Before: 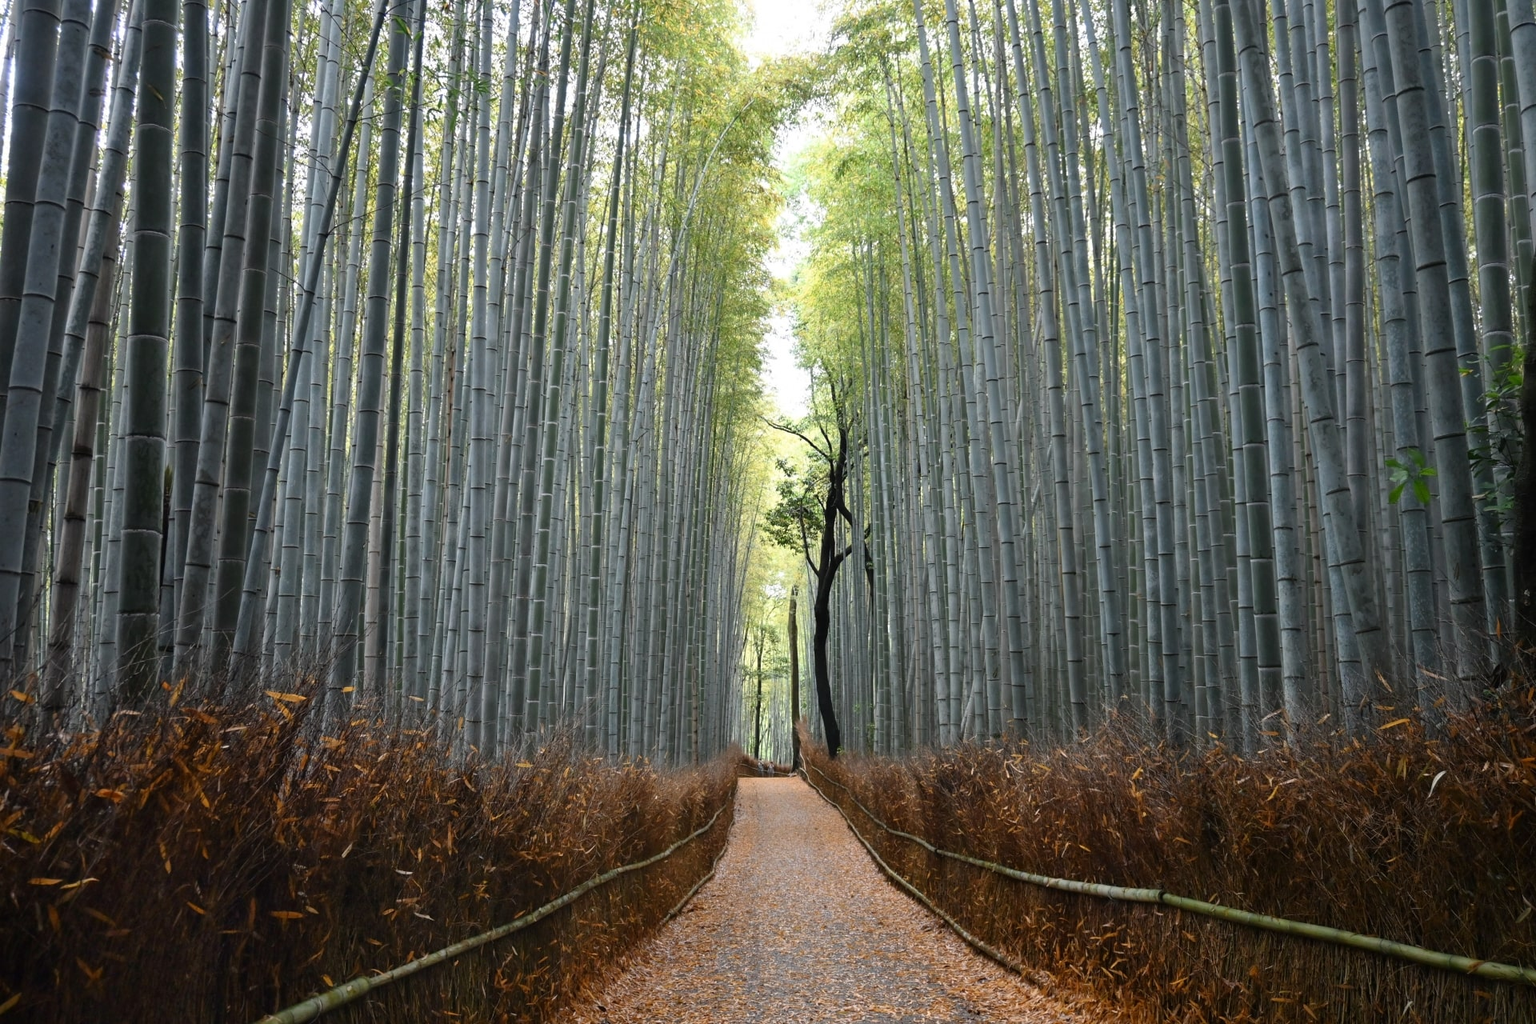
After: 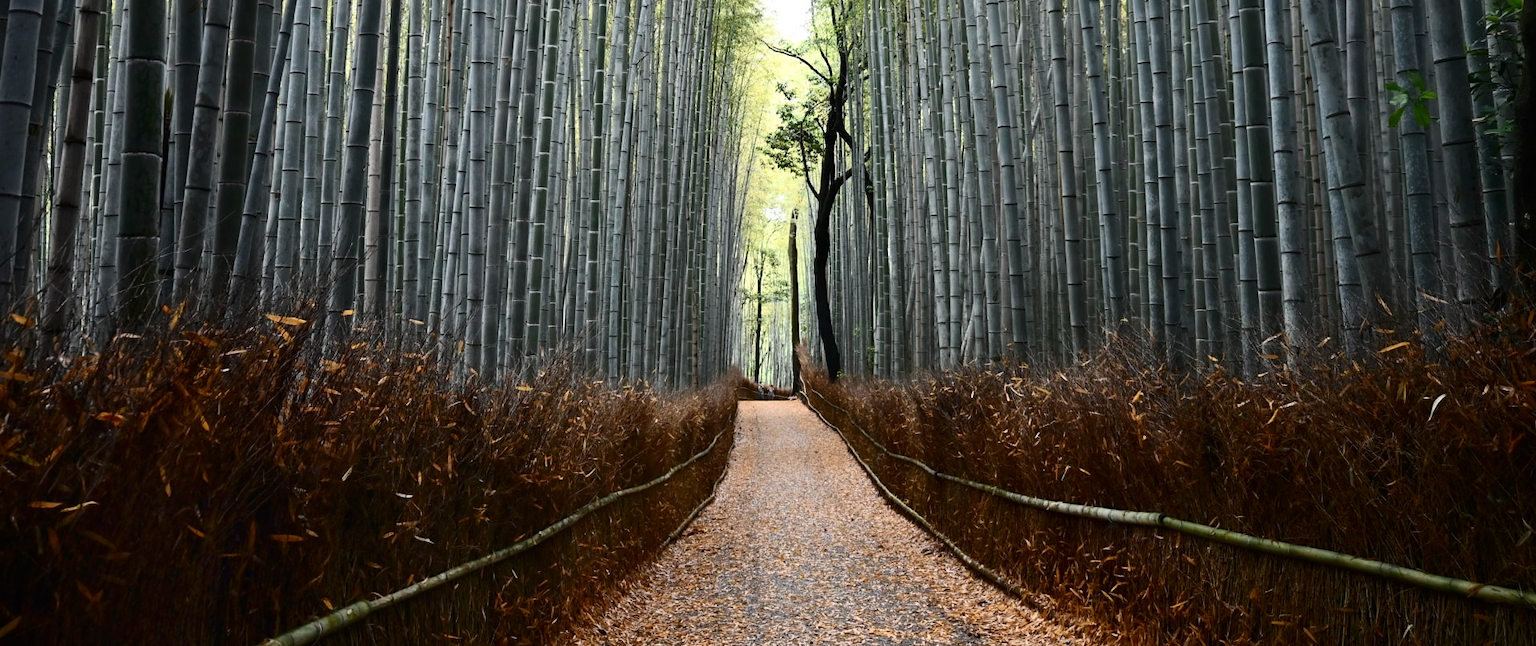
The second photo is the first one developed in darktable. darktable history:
crop and rotate: top 36.847%
contrast brightness saturation: contrast 0.29
